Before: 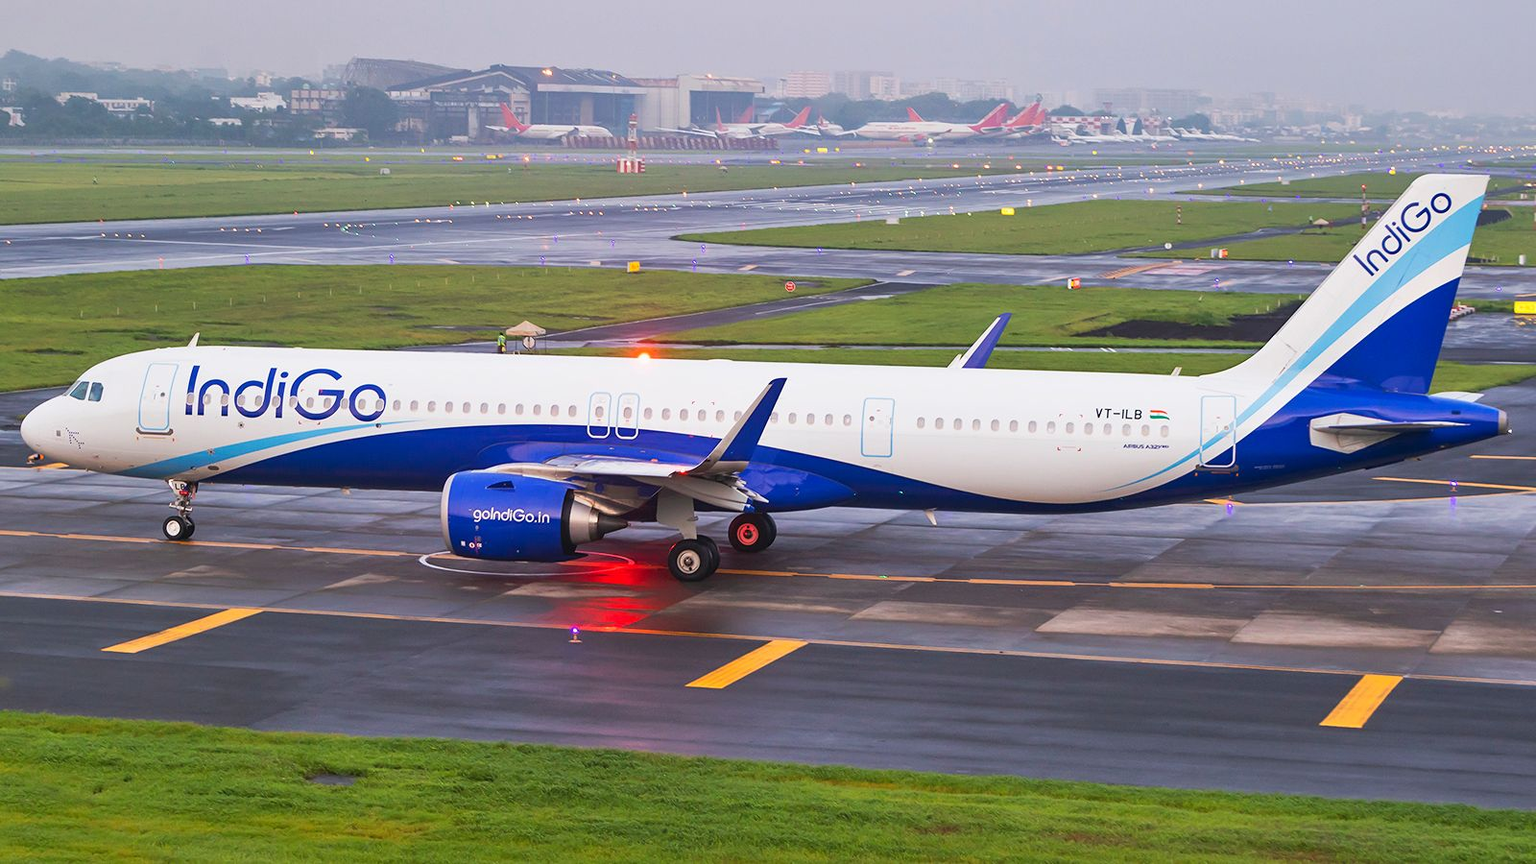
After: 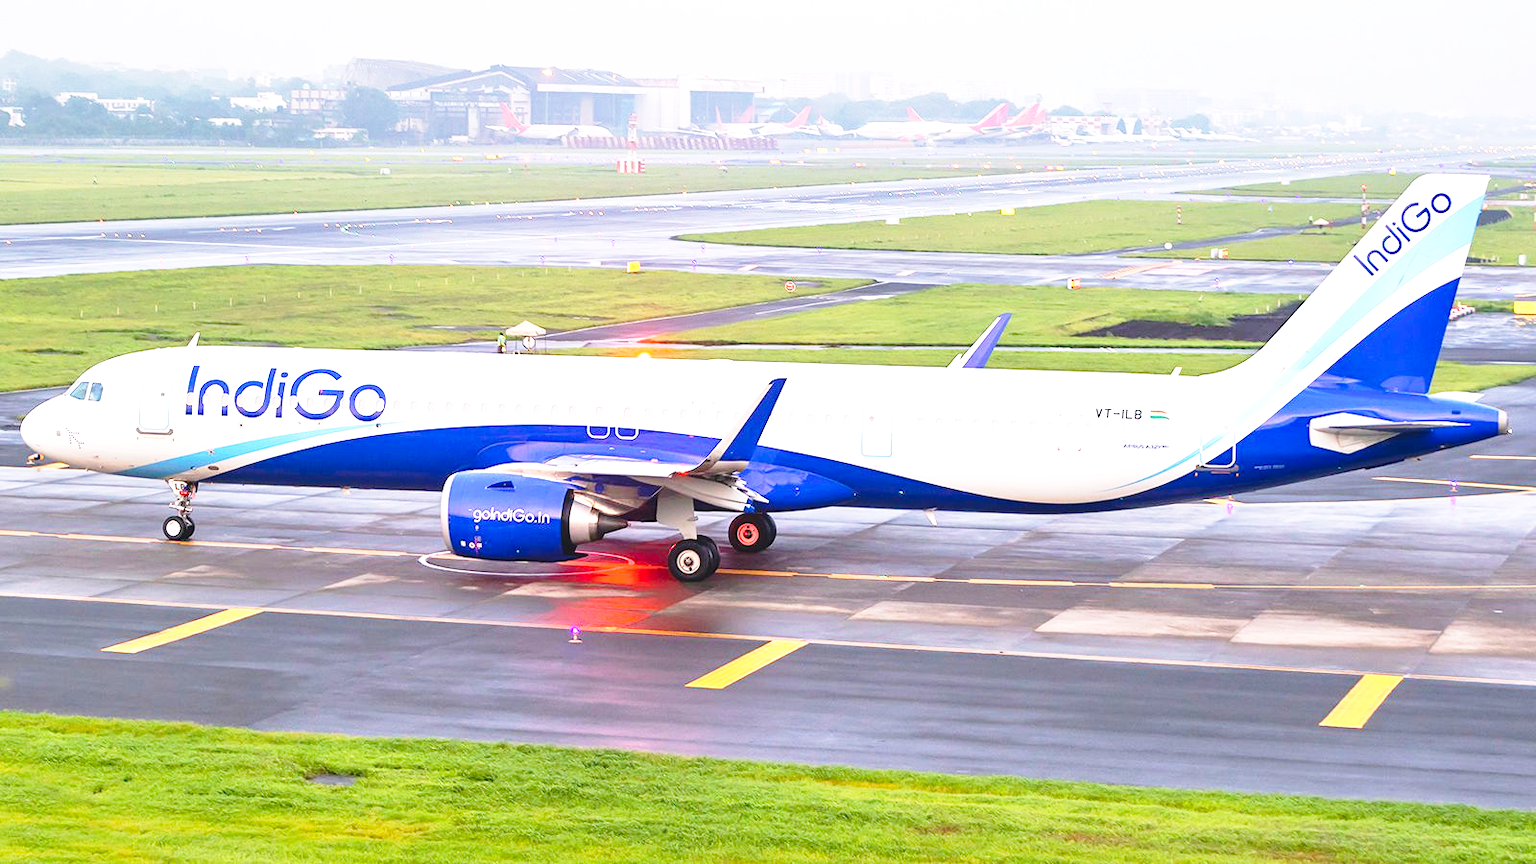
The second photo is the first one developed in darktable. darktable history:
base curve: curves: ch0 [(0, 0) (0.028, 0.03) (0.121, 0.232) (0.46, 0.748) (0.859, 0.968) (1, 1)], preserve colors none
exposure: black level correction 0, exposure 0.891 EV, compensate exposure bias true, compensate highlight preservation false
color correction: highlights b* 0.055
